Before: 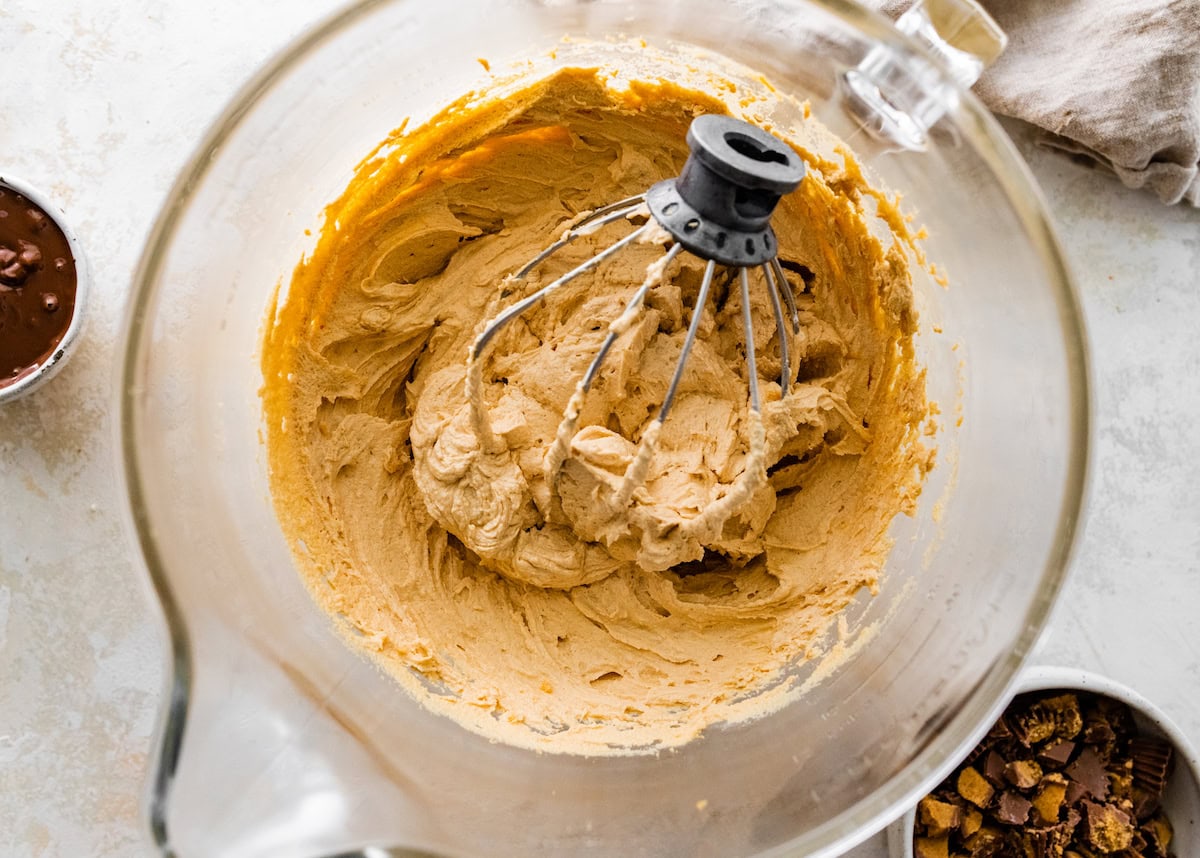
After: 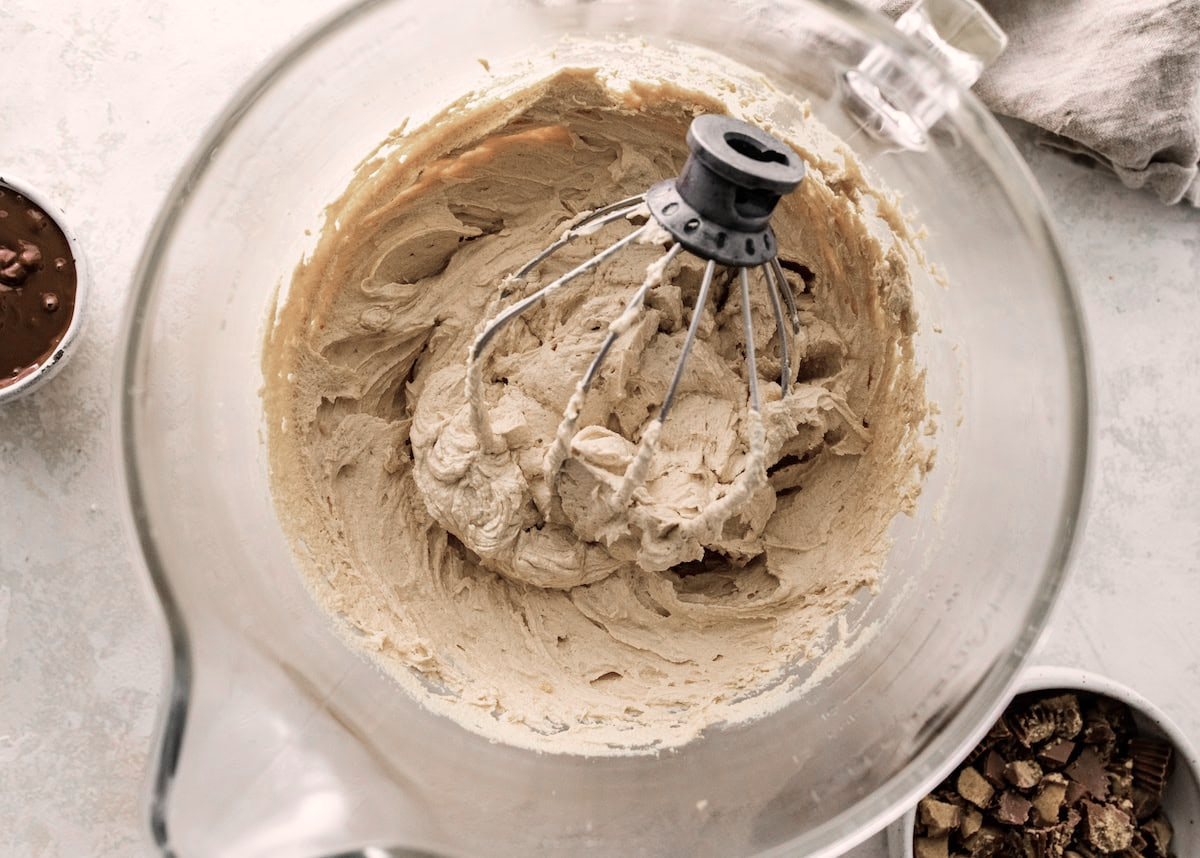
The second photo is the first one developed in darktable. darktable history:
color correction: highlights a* 5.52, highlights b* 5.17, saturation 0.643
color zones: curves: ch1 [(0, 0.708) (0.088, 0.648) (0.245, 0.187) (0.429, 0.326) (0.571, 0.498) (0.714, 0.5) (0.857, 0.5) (1, 0.708)]
